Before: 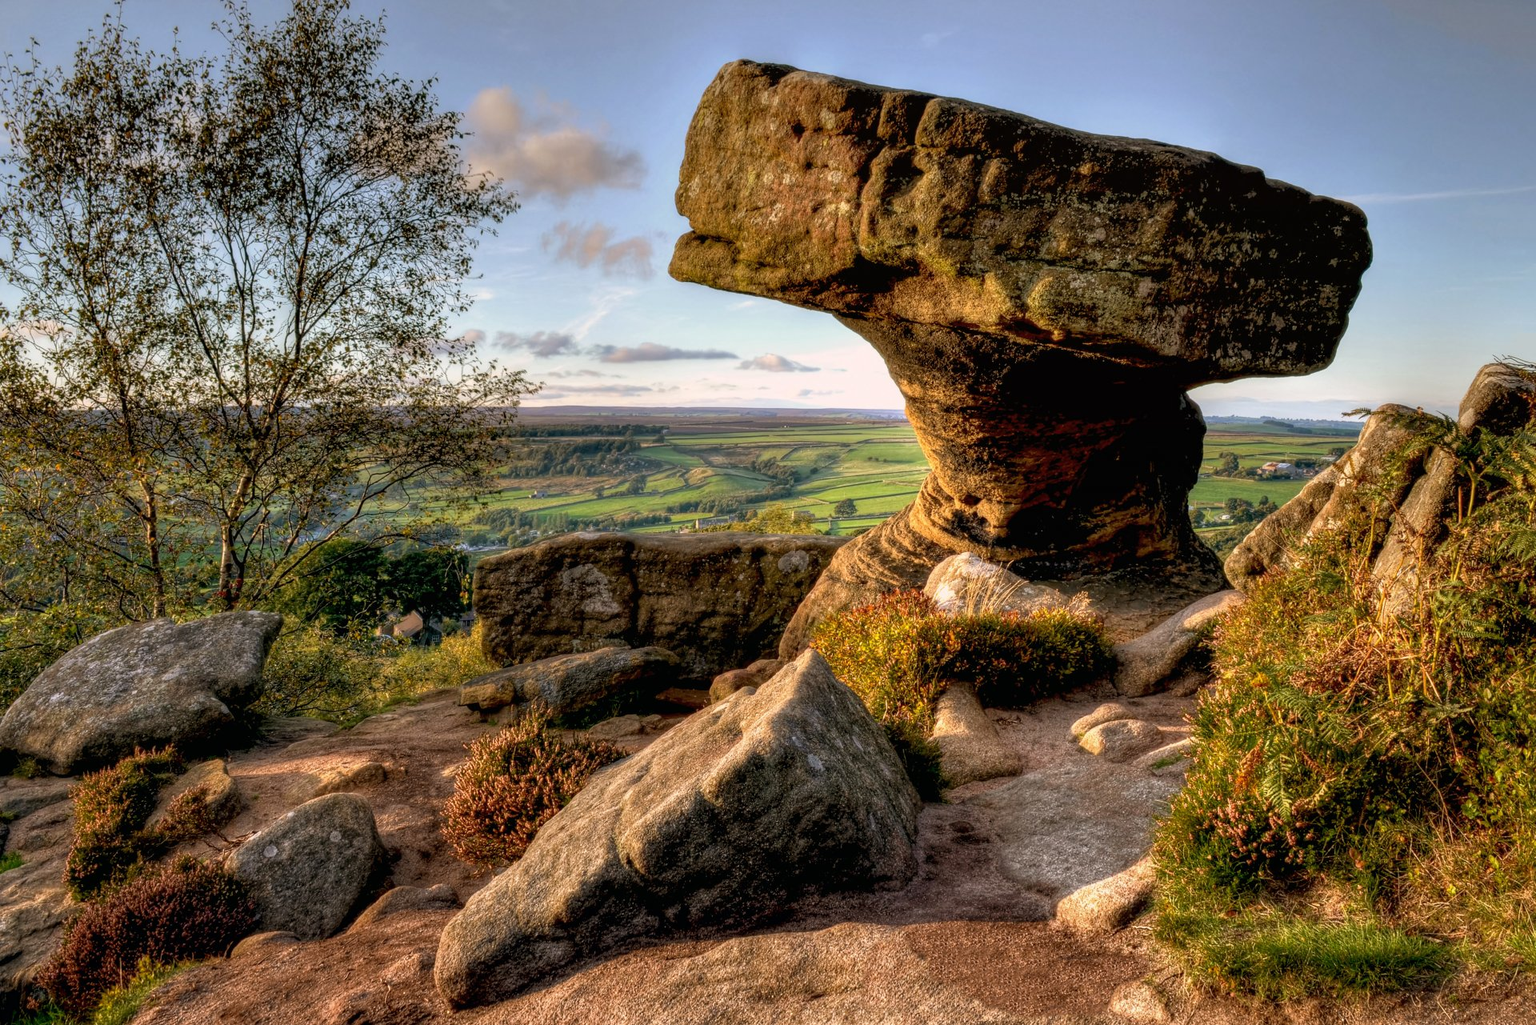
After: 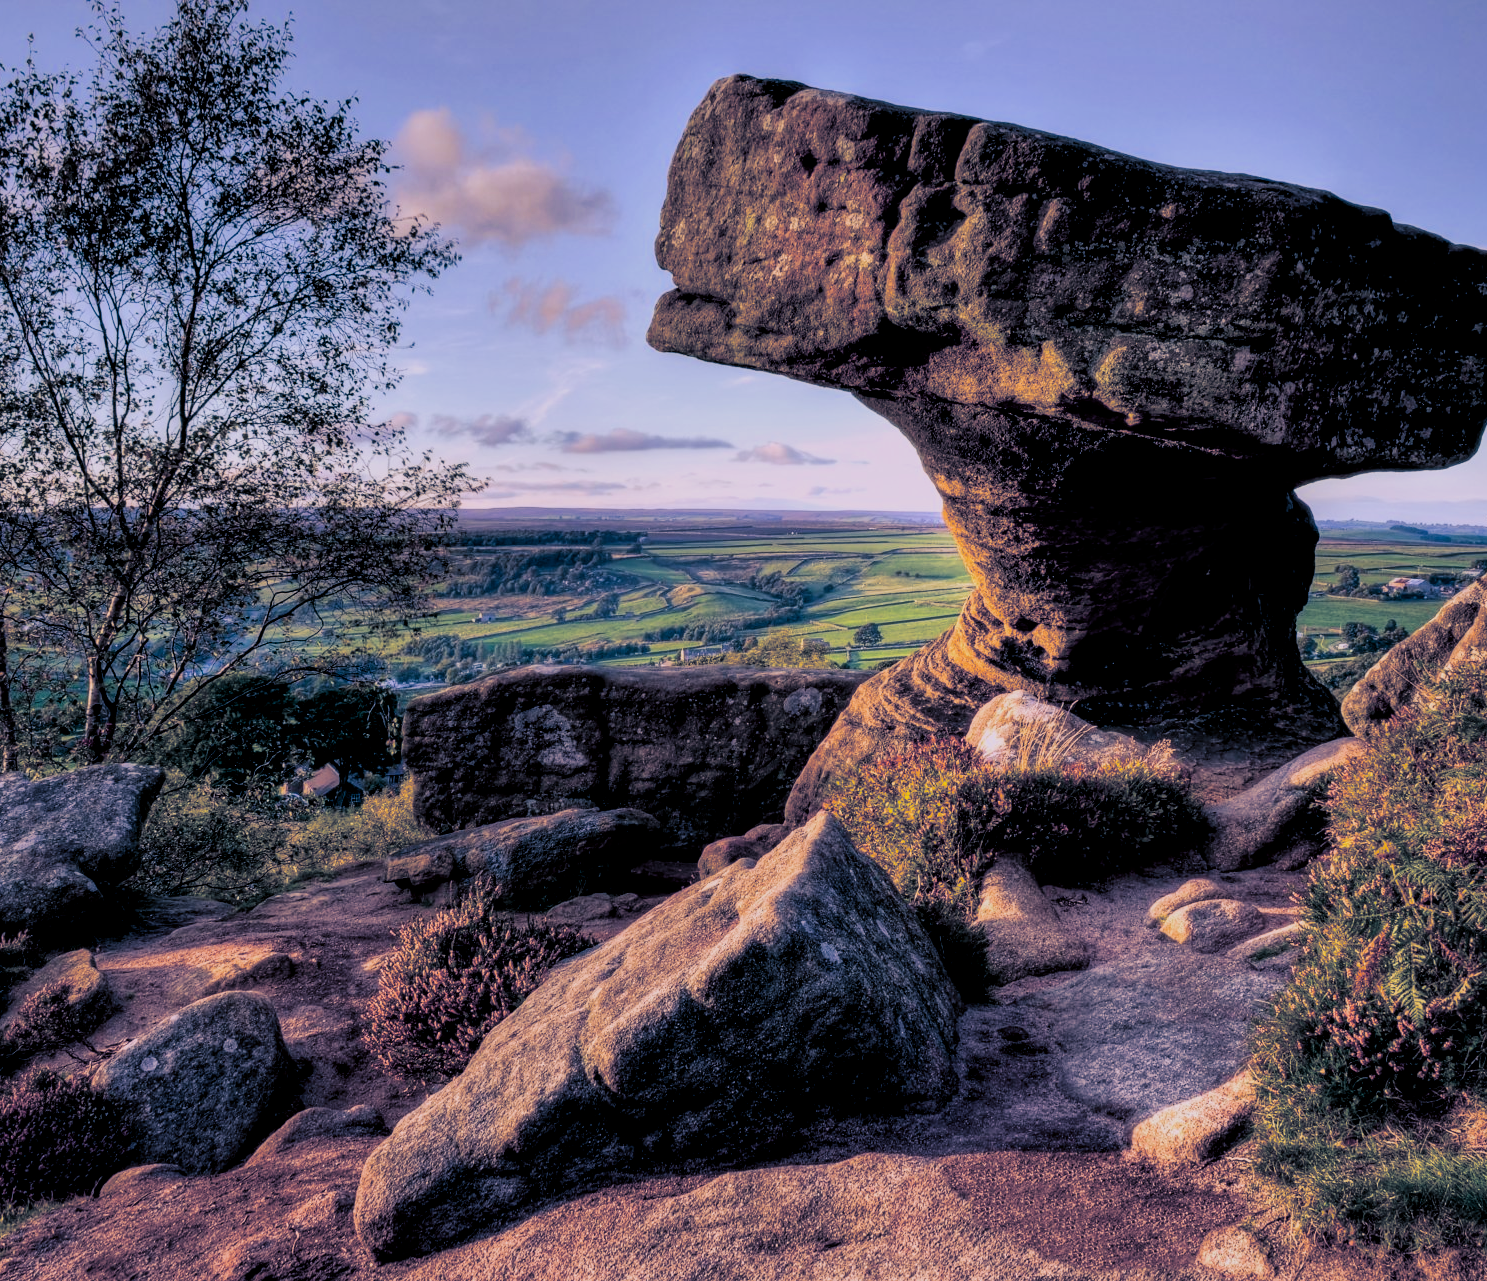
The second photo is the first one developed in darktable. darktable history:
white balance: red 1.042, blue 1.17
filmic rgb: black relative exposure -7.65 EV, white relative exposure 4.56 EV, hardness 3.61, contrast 1.05
crop: left 9.88%, right 12.664%
split-toning: shadows › hue 226.8°, shadows › saturation 0.84
local contrast: mode bilateral grid, contrast 20, coarseness 50, detail 120%, midtone range 0.2
color balance rgb: perceptual saturation grading › global saturation 35%, perceptual saturation grading › highlights -25%, perceptual saturation grading › shadows 50%
tone equalizer: on, module defaults
